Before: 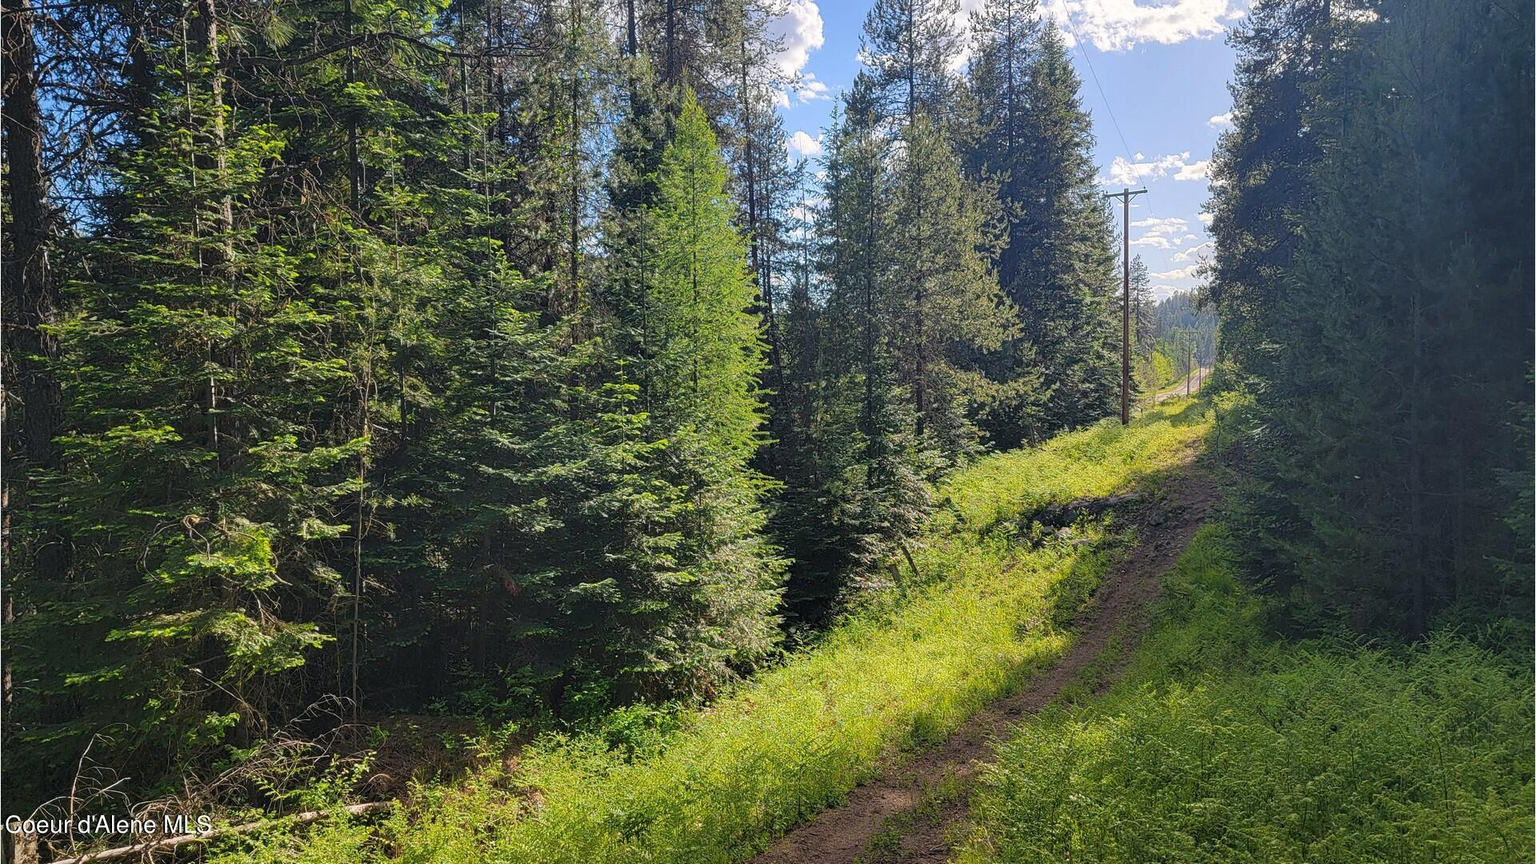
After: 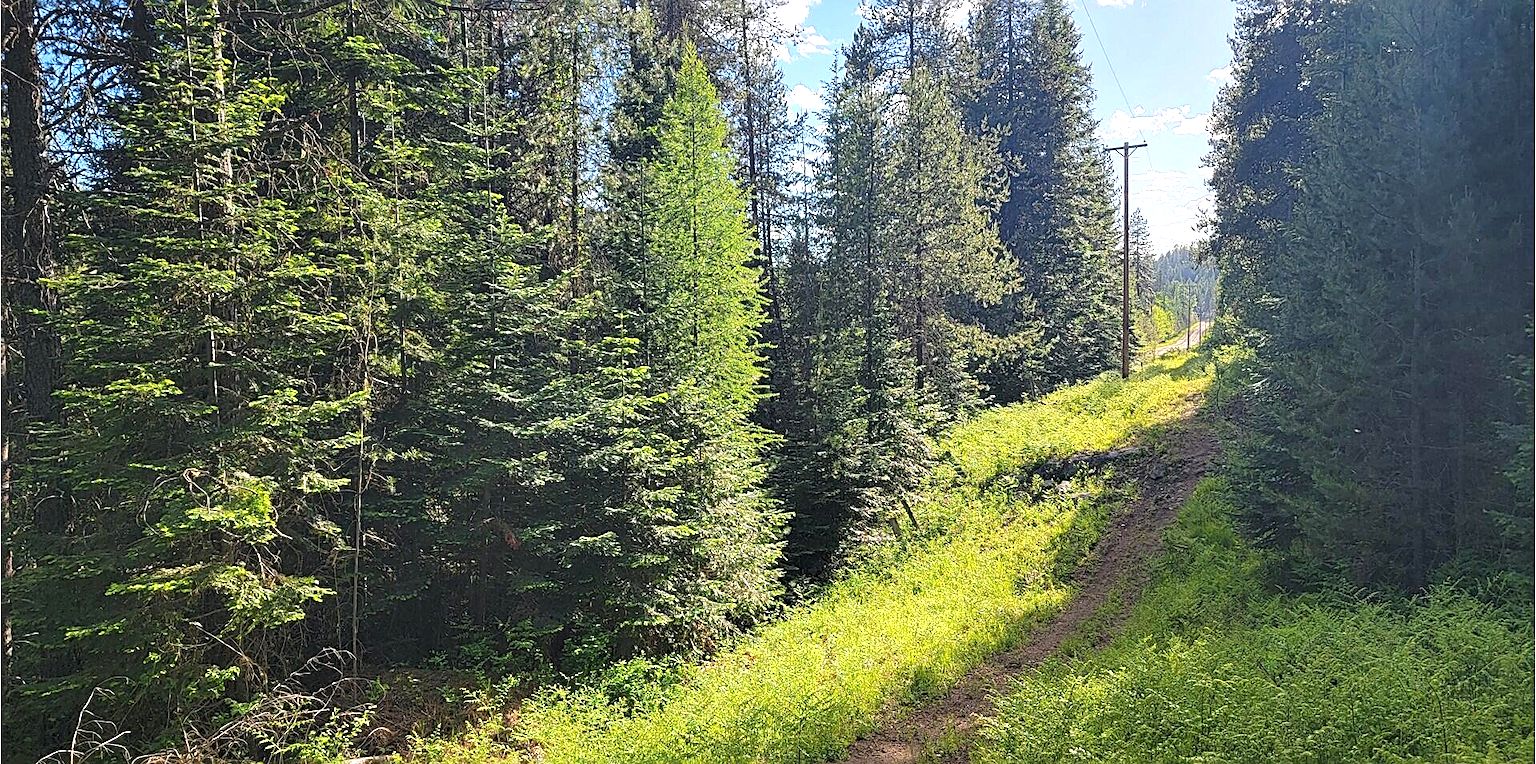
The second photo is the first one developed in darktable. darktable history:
sharpen: radius 2.743
crop and rotate: top 5.472%, bottom 5.947%
exposure: black level correction 0, exposure 0.698 EV, compensate exposure bias true, compensate highlight preservation false
